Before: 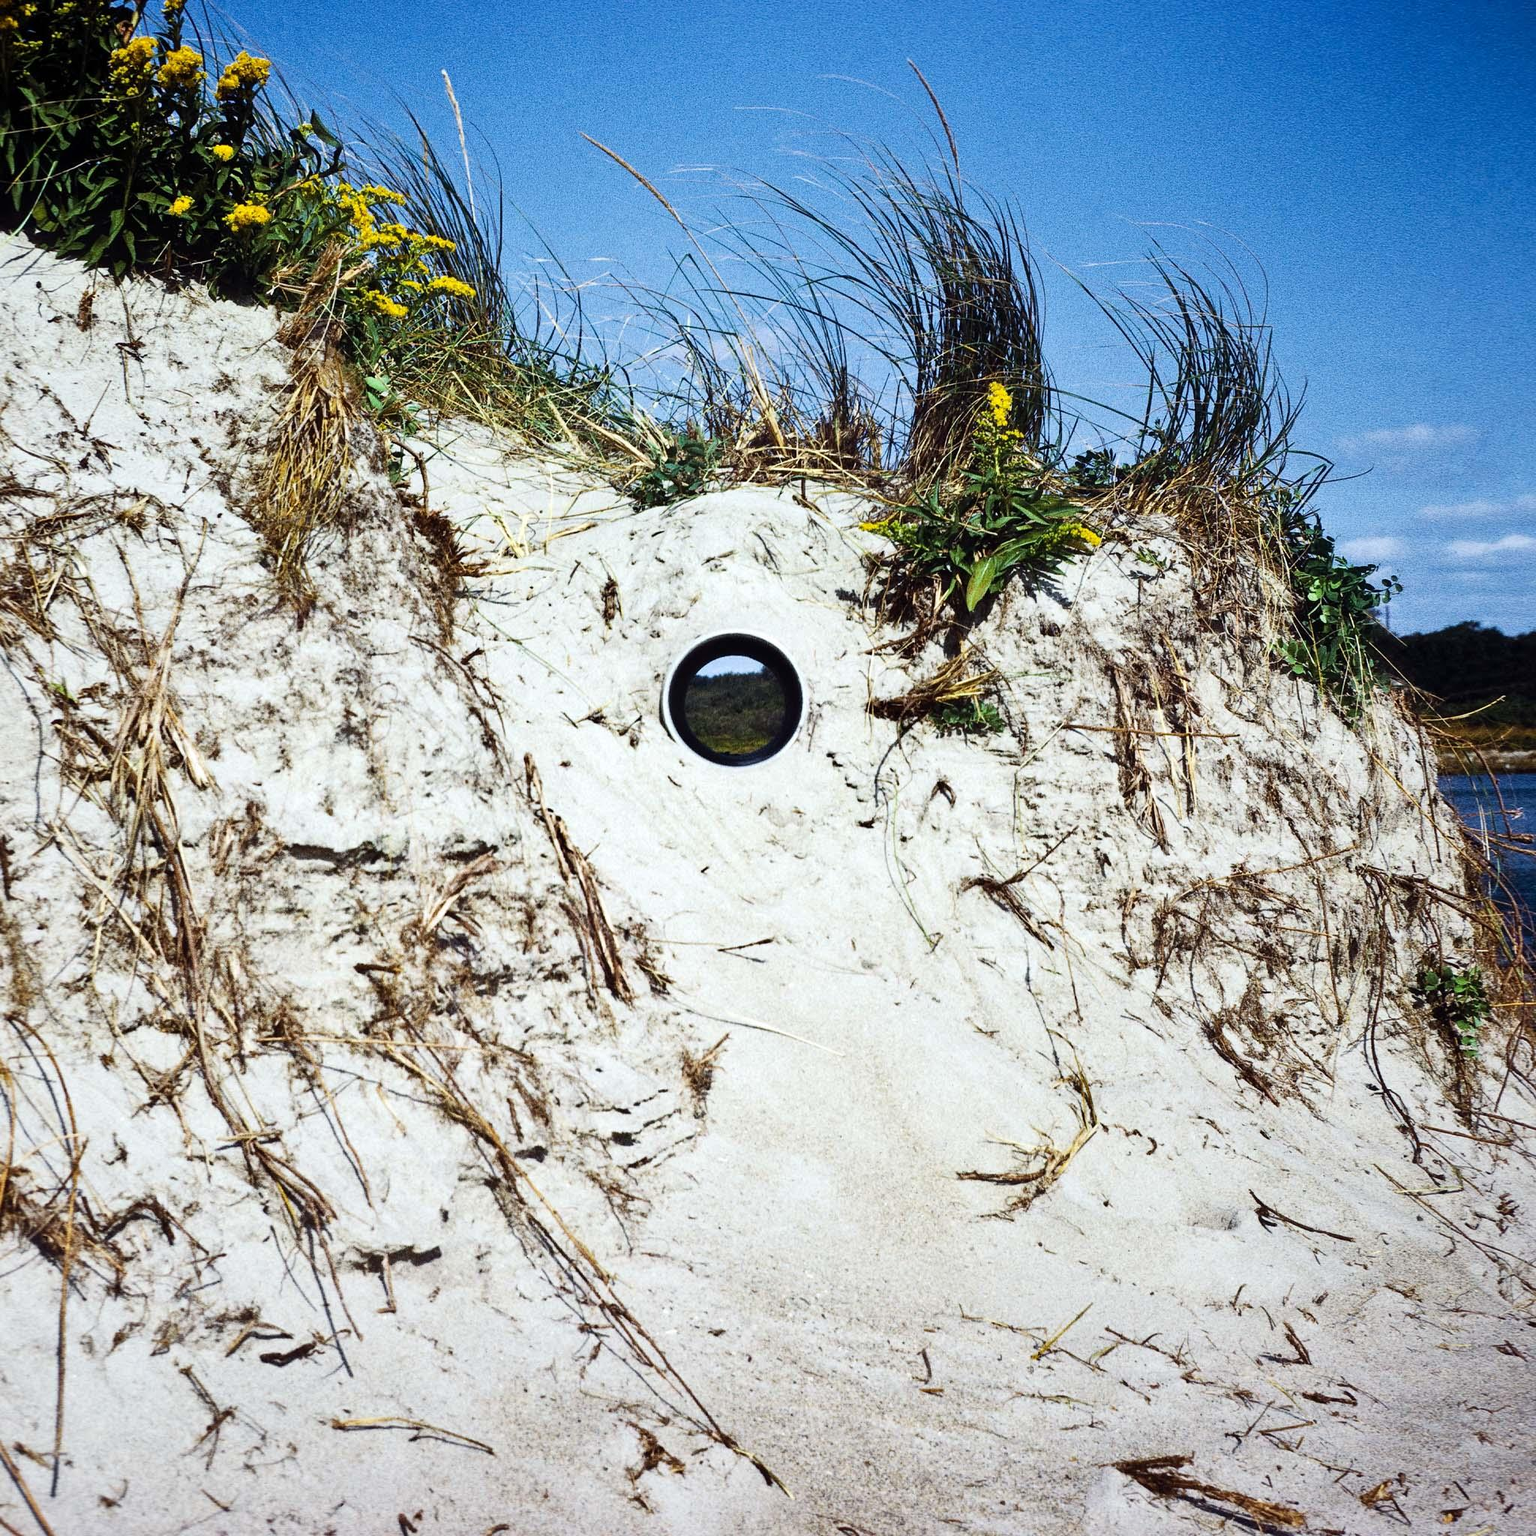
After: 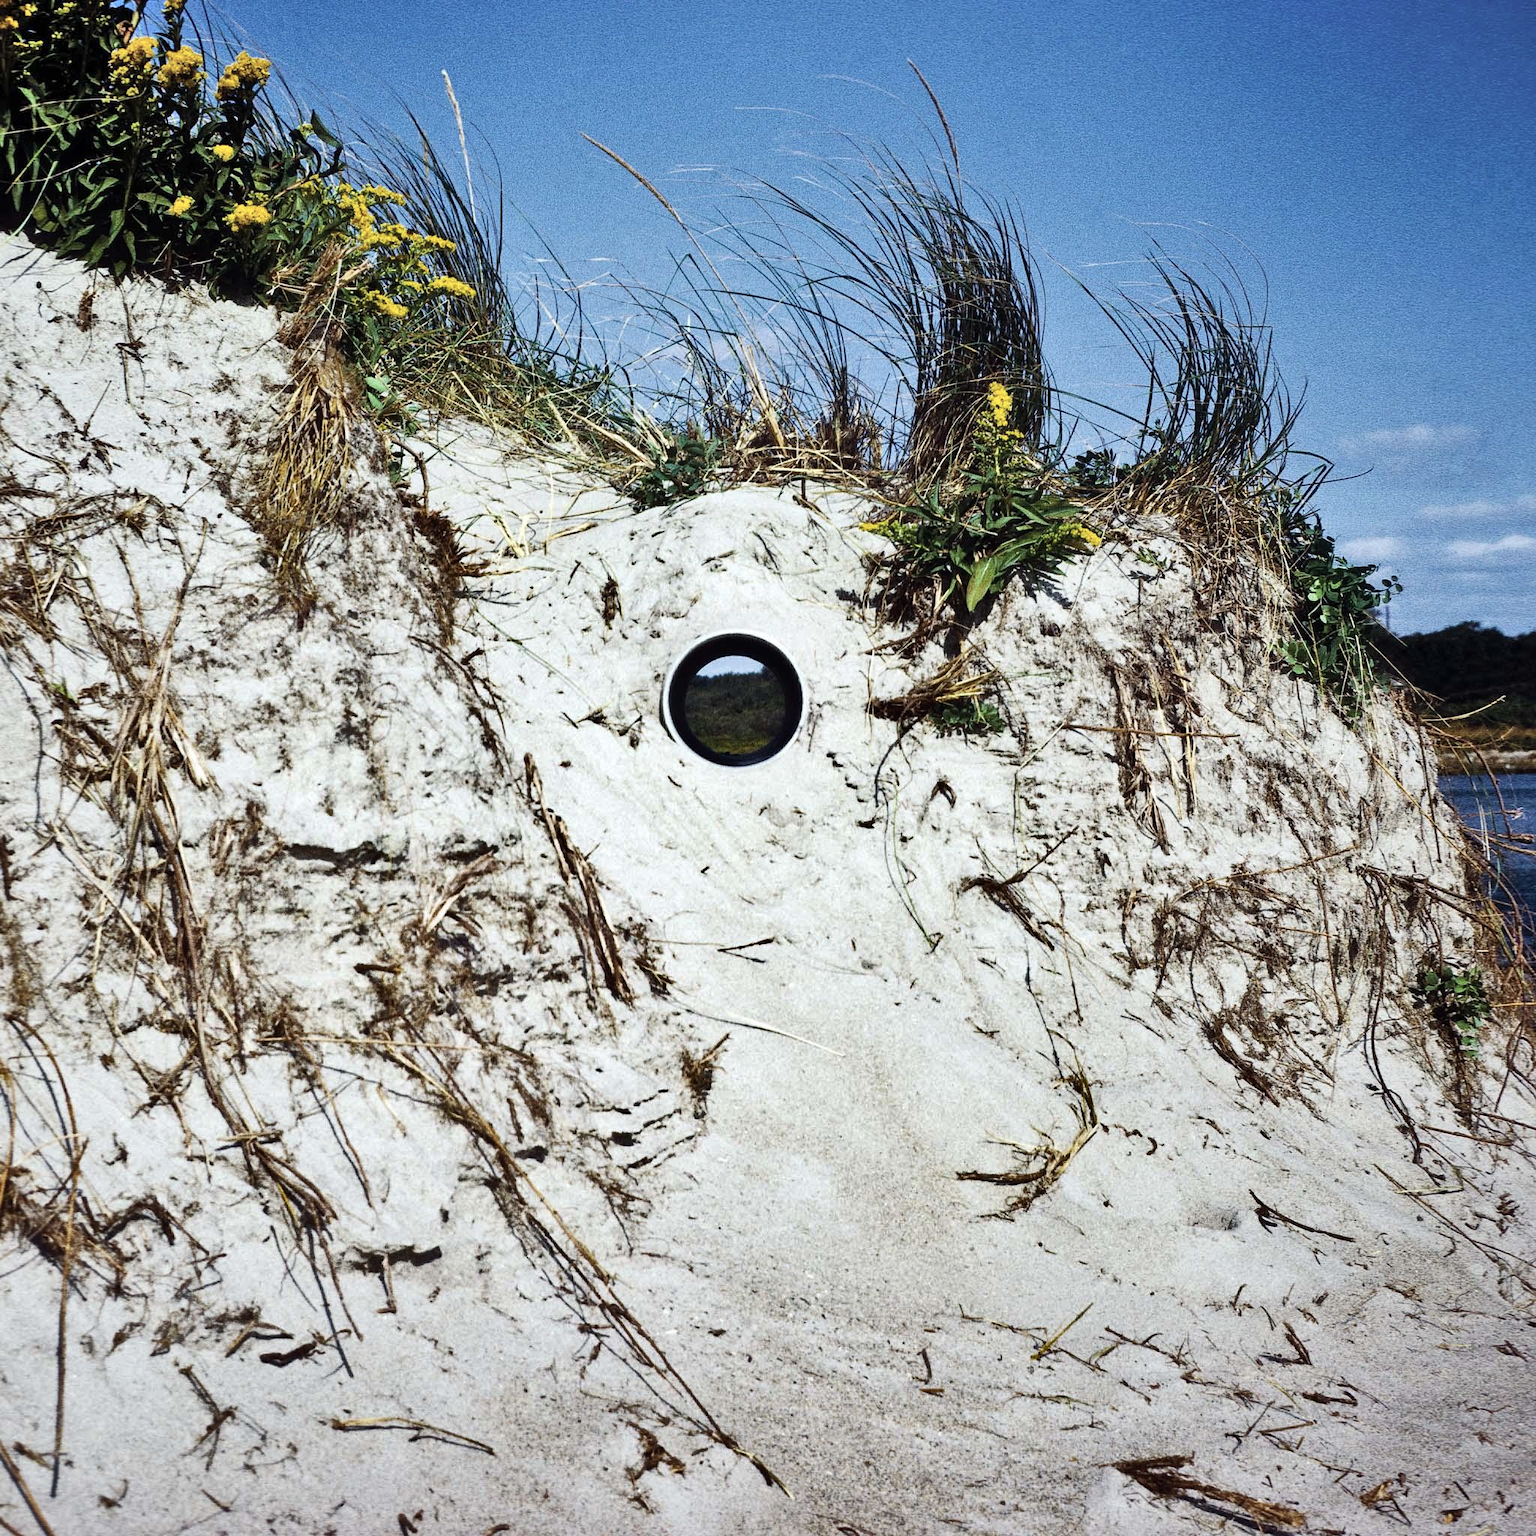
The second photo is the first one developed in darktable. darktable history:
color correction: saturation 0.8
shadows and highlights: shadows 60, soften with gaussian
